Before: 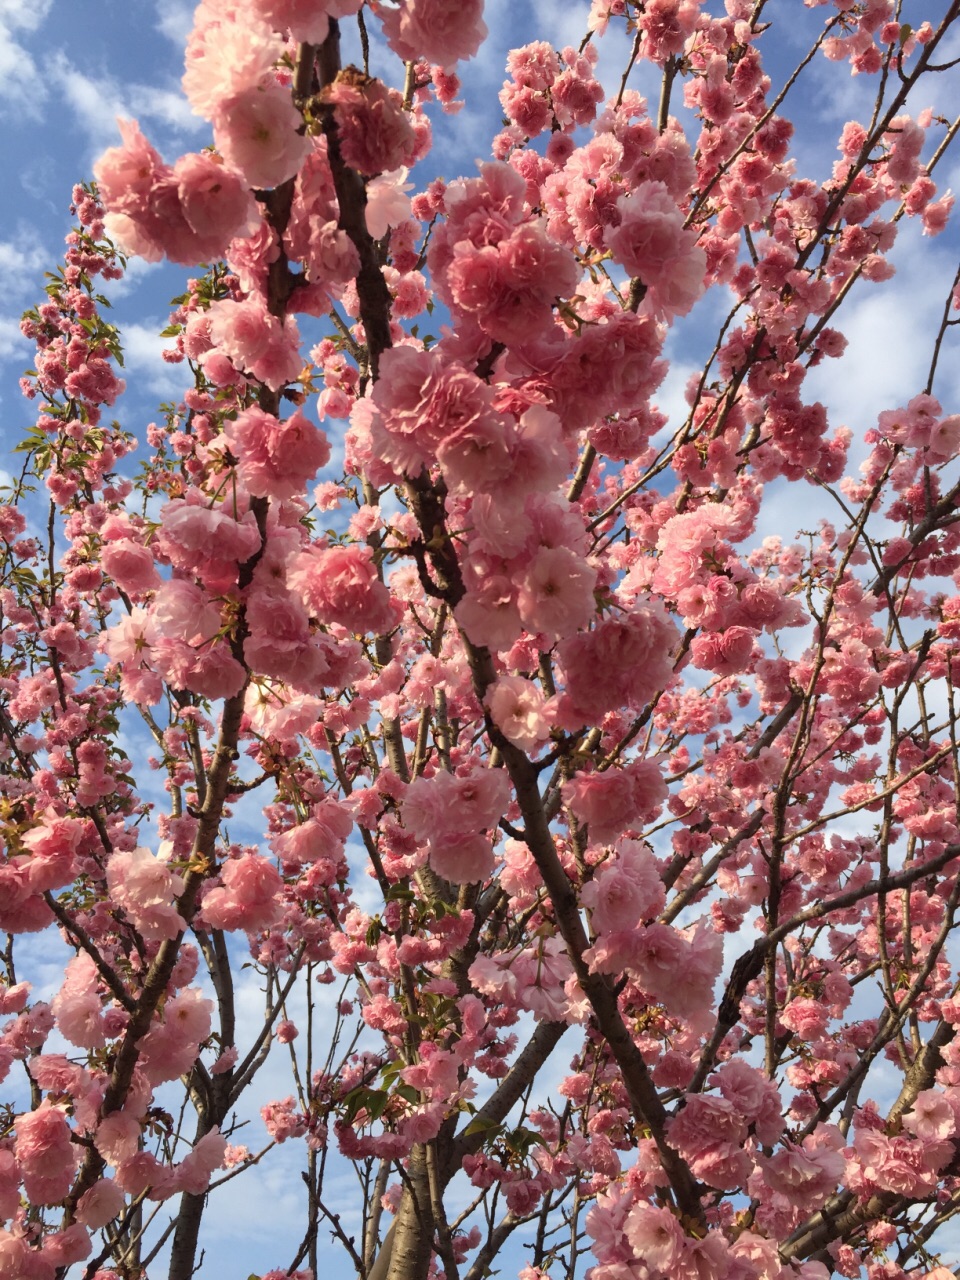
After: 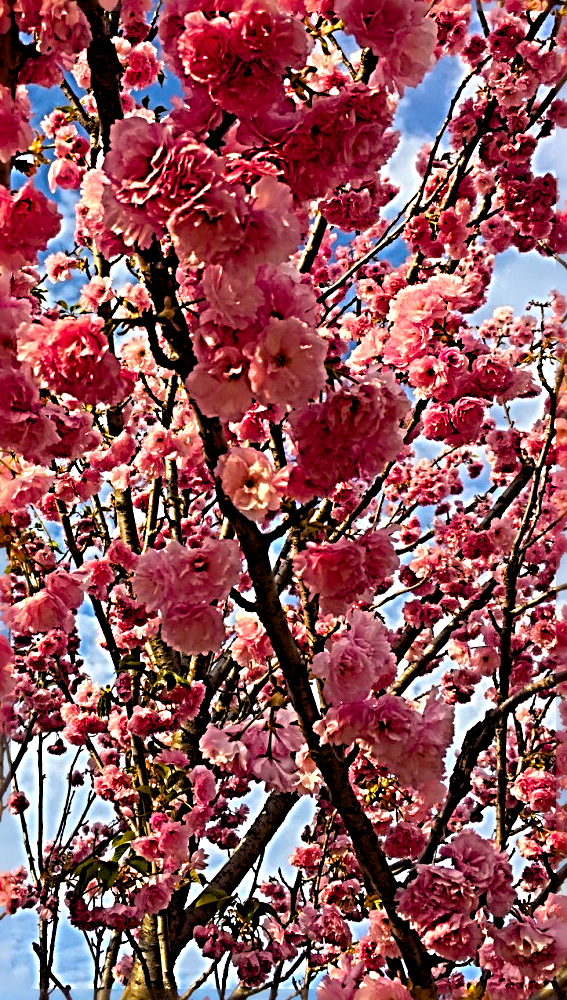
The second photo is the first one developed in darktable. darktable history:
crop and rotate: left 28.124%, top 17.946%, right 12.774%, bottom 3.902%
color balance rgb: global offset › luminance -0.849%, perceptual saturation grading › global saturation 75.251%, perceptual saturation grading › shadows -31.126%, global vibrance 20%
sharpen: radius 4.019, amount 1.989
